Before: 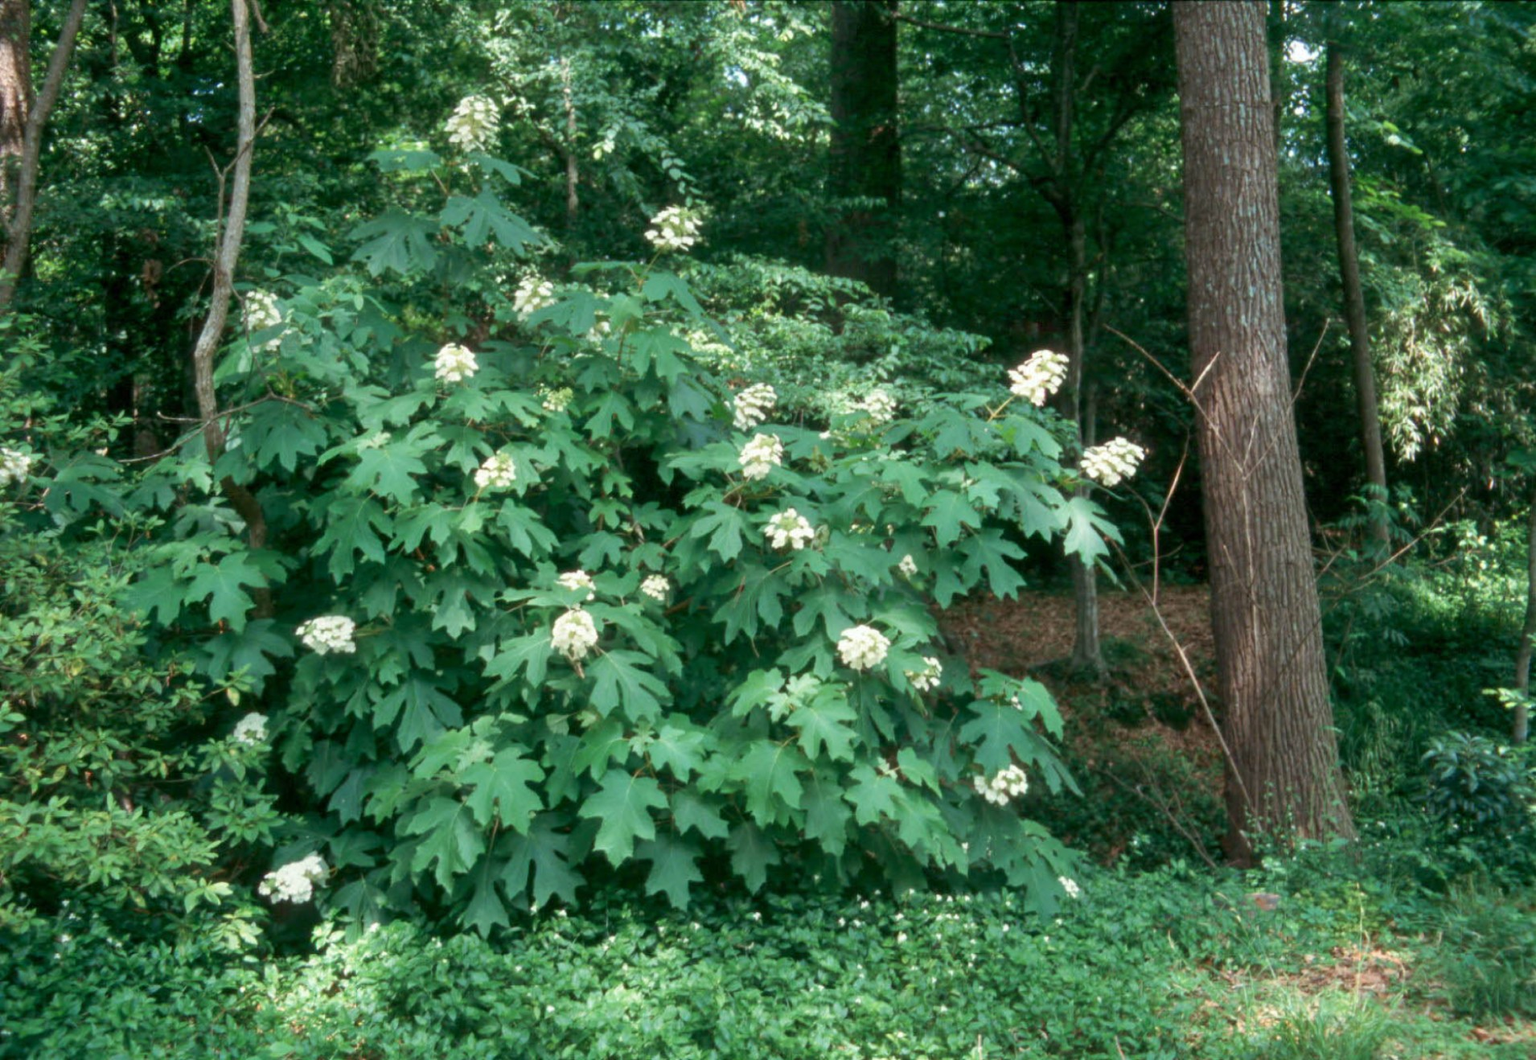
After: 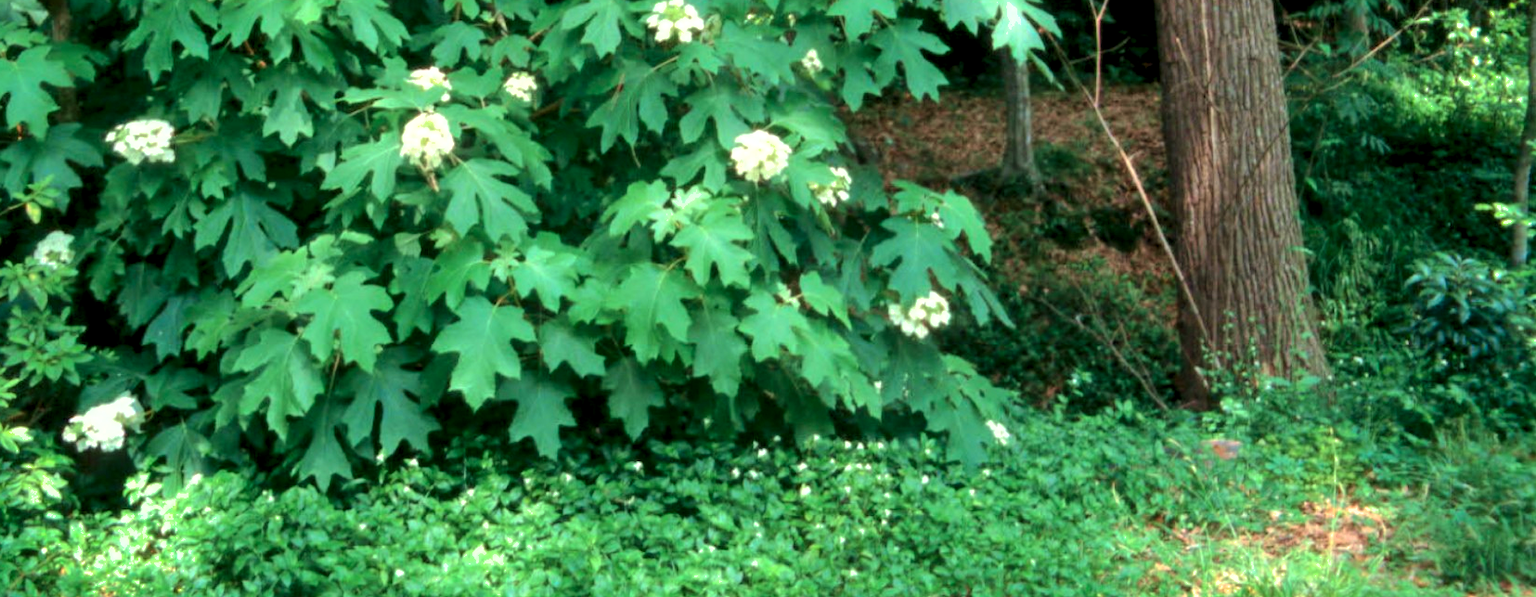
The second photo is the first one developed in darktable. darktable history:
tone curve: curves: ch0 [(0, 0) (0.091, 0.077) (0.389, 0.458) (0.745, 0.82) (0.856, 0.899) (0.92, 0.938) (1, 0.973)]; ch1 [(0, 0) (0.437, 0.404) (0.5, 0.5) (0.529, 0.55) (0.58, 0.6) (0.616, 0.649) (1, 1)]; ch2 [(0, 0) (0.442, 0.415) (0.5, 0.5) (0.535, 0.557) (0.585, 0.62) (1, 1)], color space Lab, independent channels, preserve colors none
crop and rotate: left 13.308%, top 48.351%, bottom 2.77%
levels: levels [0.052, 0.496, 0.908]
shadows and highlights: shadows 30.14
